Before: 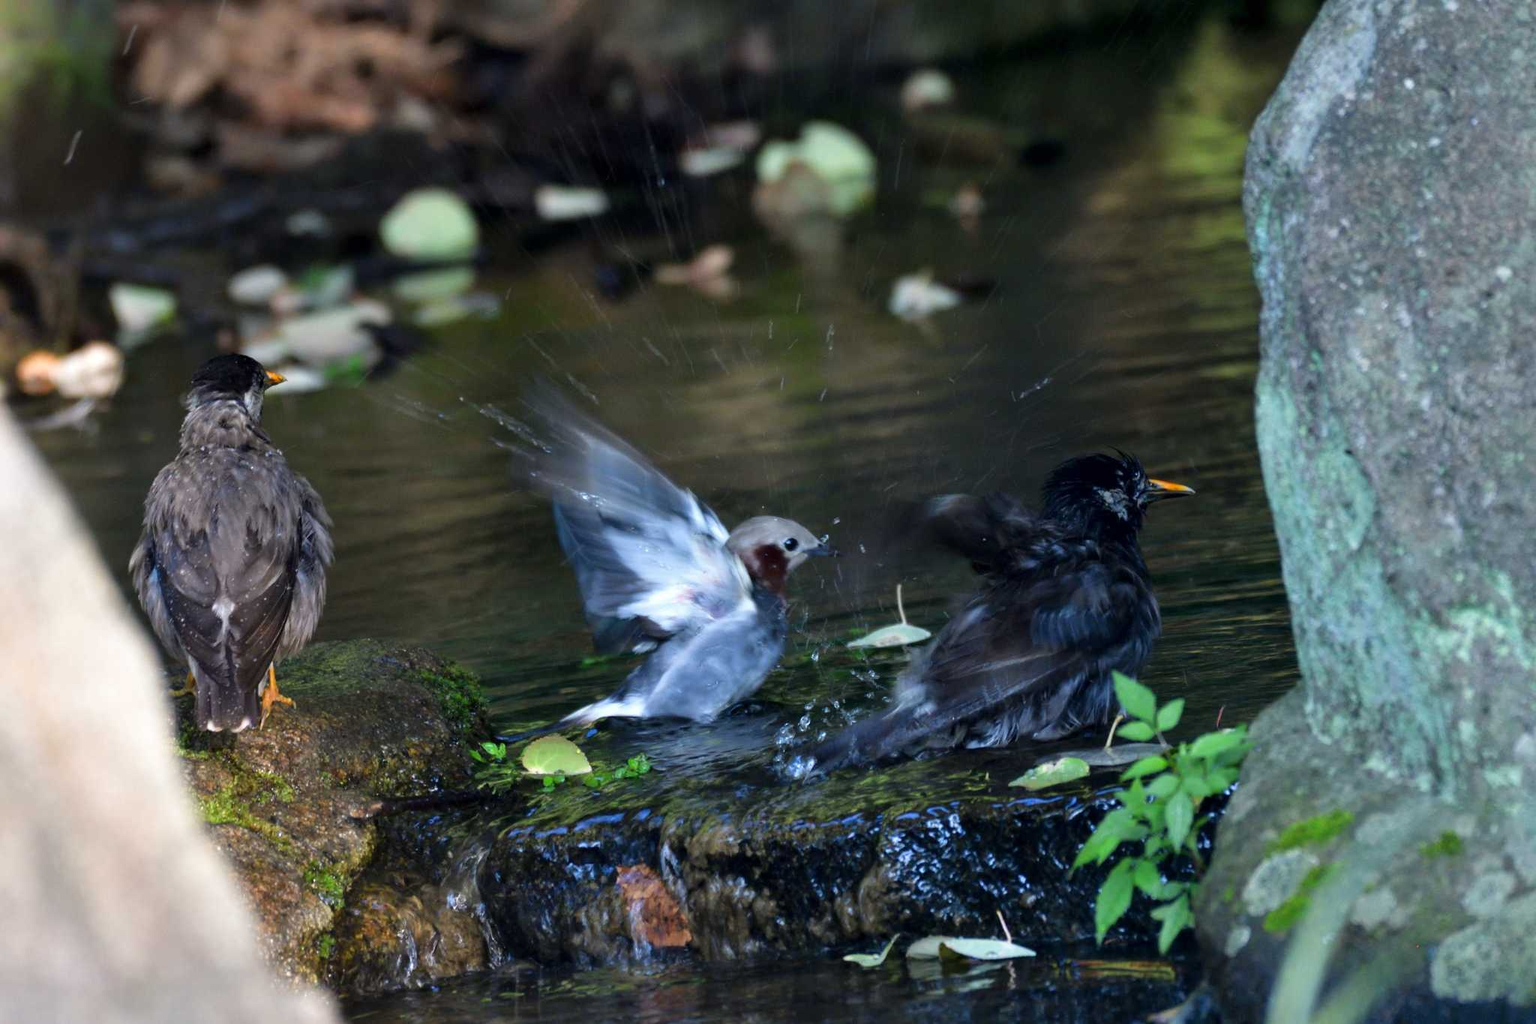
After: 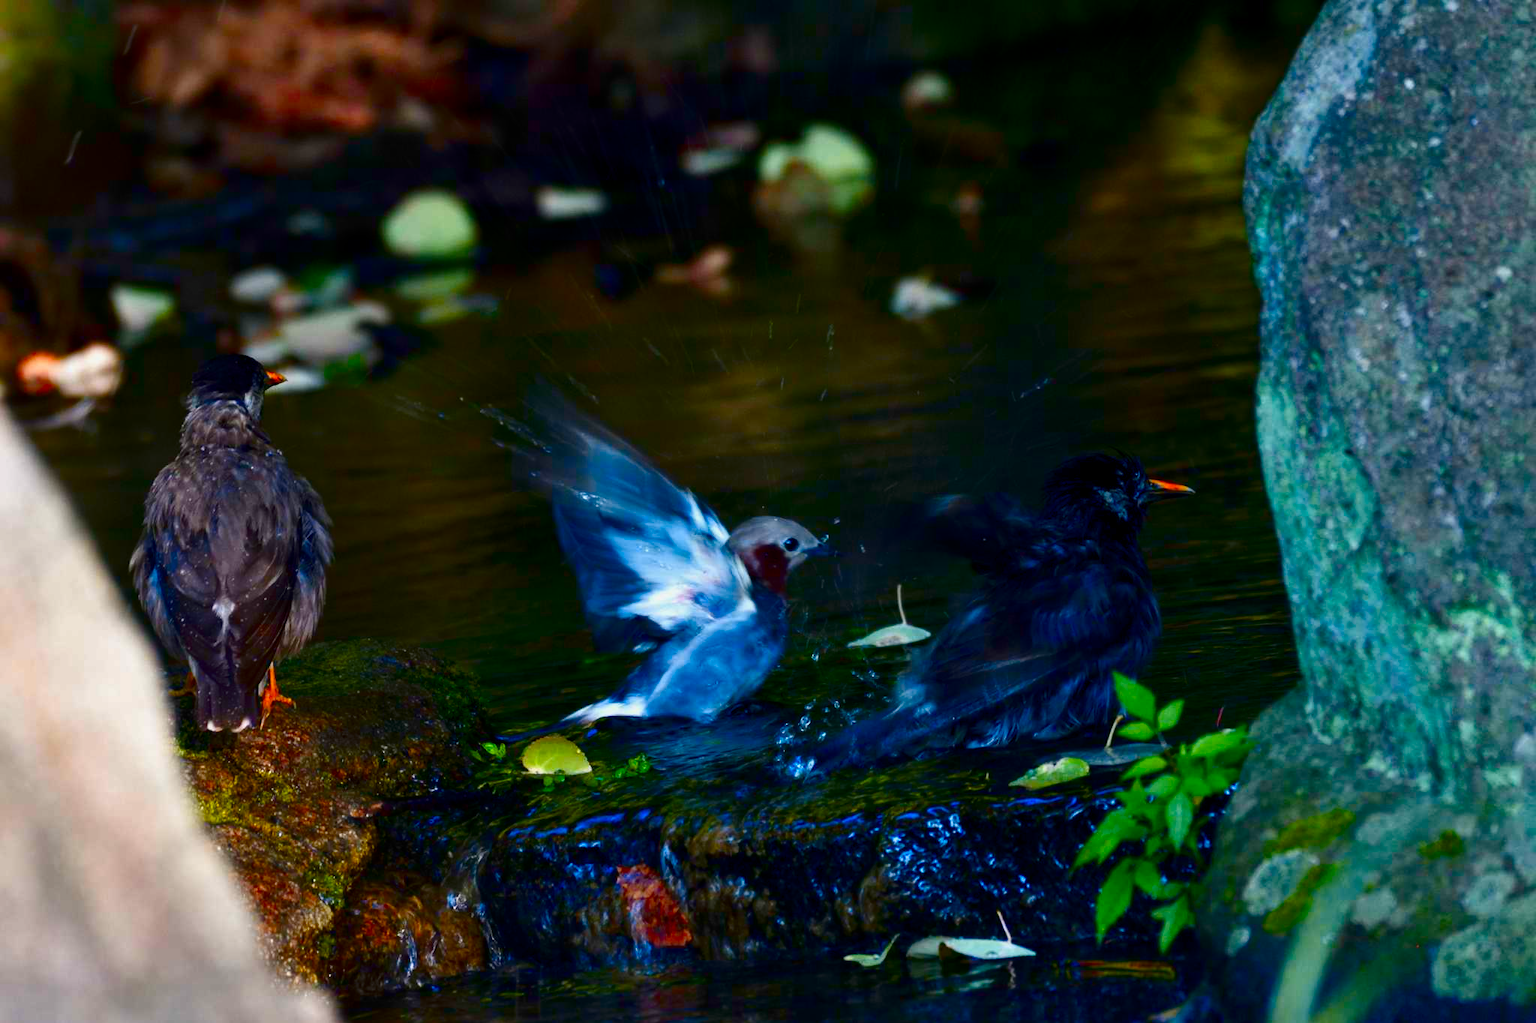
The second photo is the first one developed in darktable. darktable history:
color zones: curves: ch1 [(0.235, 0.558) (0.75, 0.5)]; ch2 [(0.25, 0.462) (0.749, 0.457)]
contrast brightness saturation: contrast 0.1, brightness -0.259, saturation 0.15
color balance rgb: shadows lift › luminance -20.342%, global offset › hue 168.74°, linear chroma grading › global chroma 9.787%, perceptual saturation grading › global saturation 27.957%, perceptual saturation grading › highlights -25.714%, perceptual saturation grading › mid-tones 25.458%, perceptual saturation grading › shadows 49.683%, perceptual brilliance grading › global brilliance -1.064%, perceptual brilliance grading › highlights -1.357%, perceptual brilliance grading › mid-tones -1.238%, perceptual brilliance grading › shadows -0.878%, global vibrance 20%
